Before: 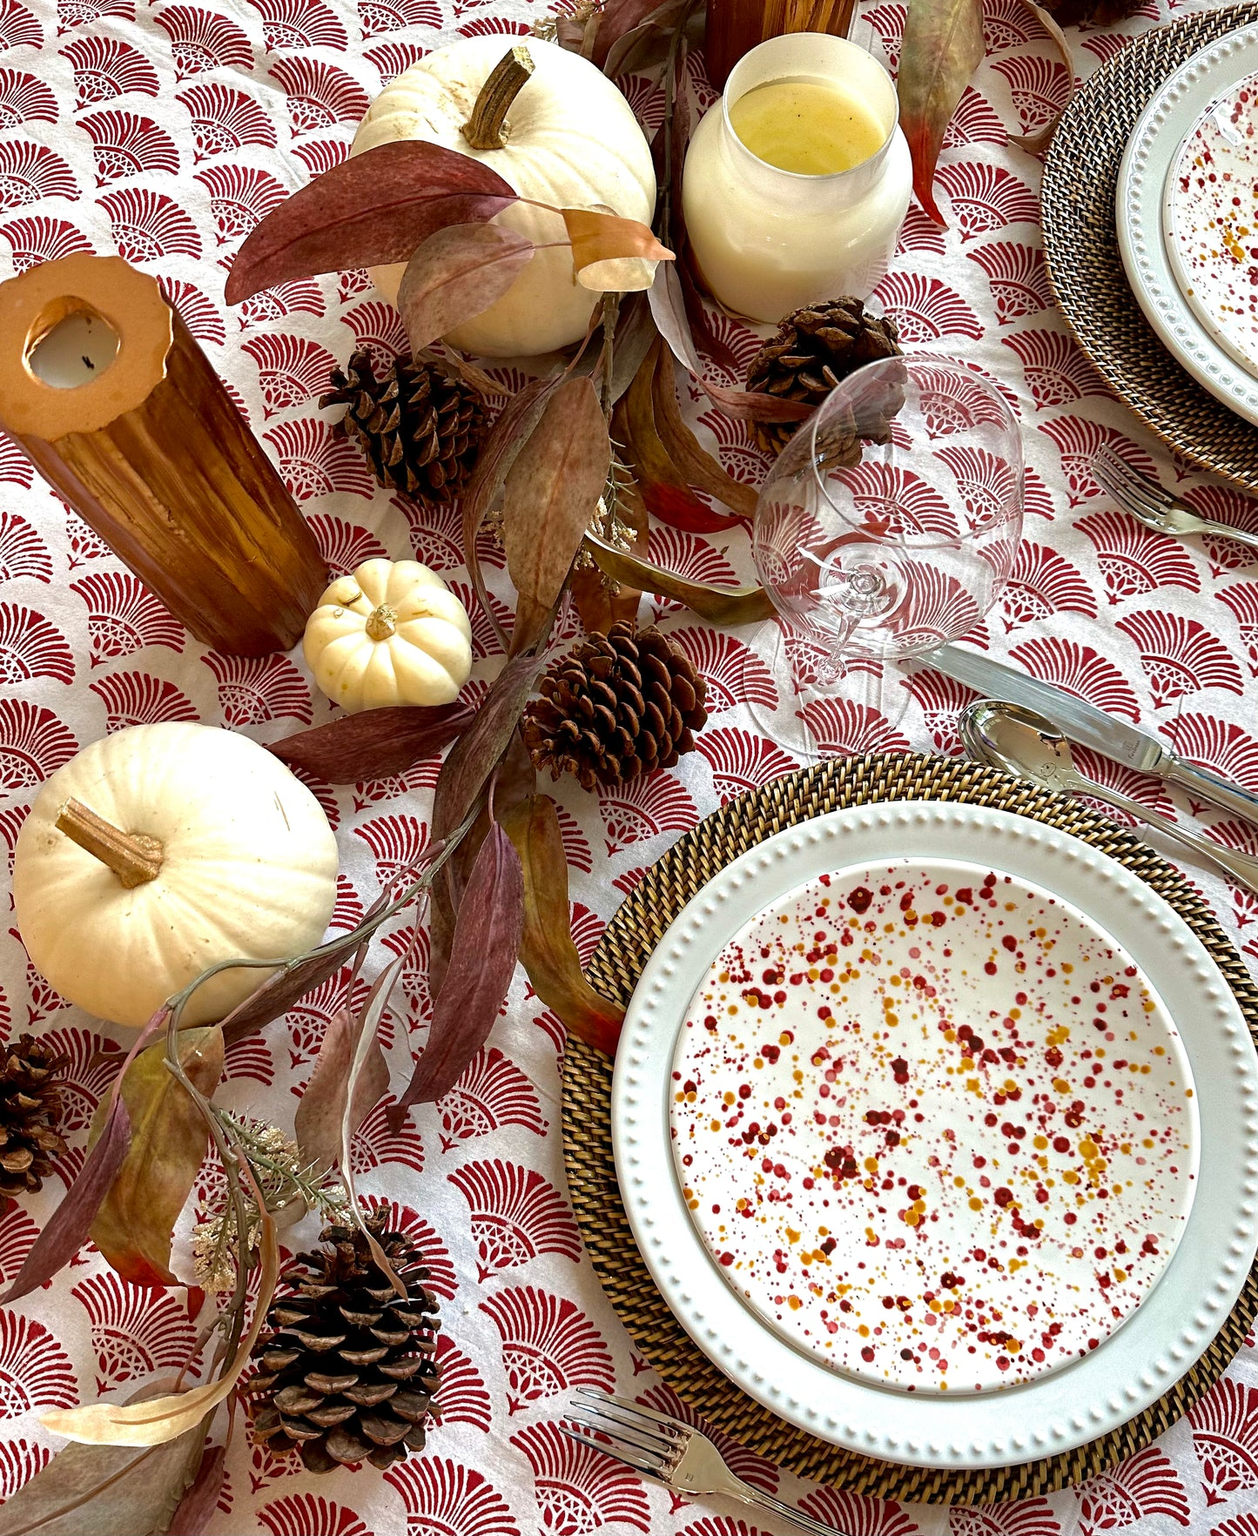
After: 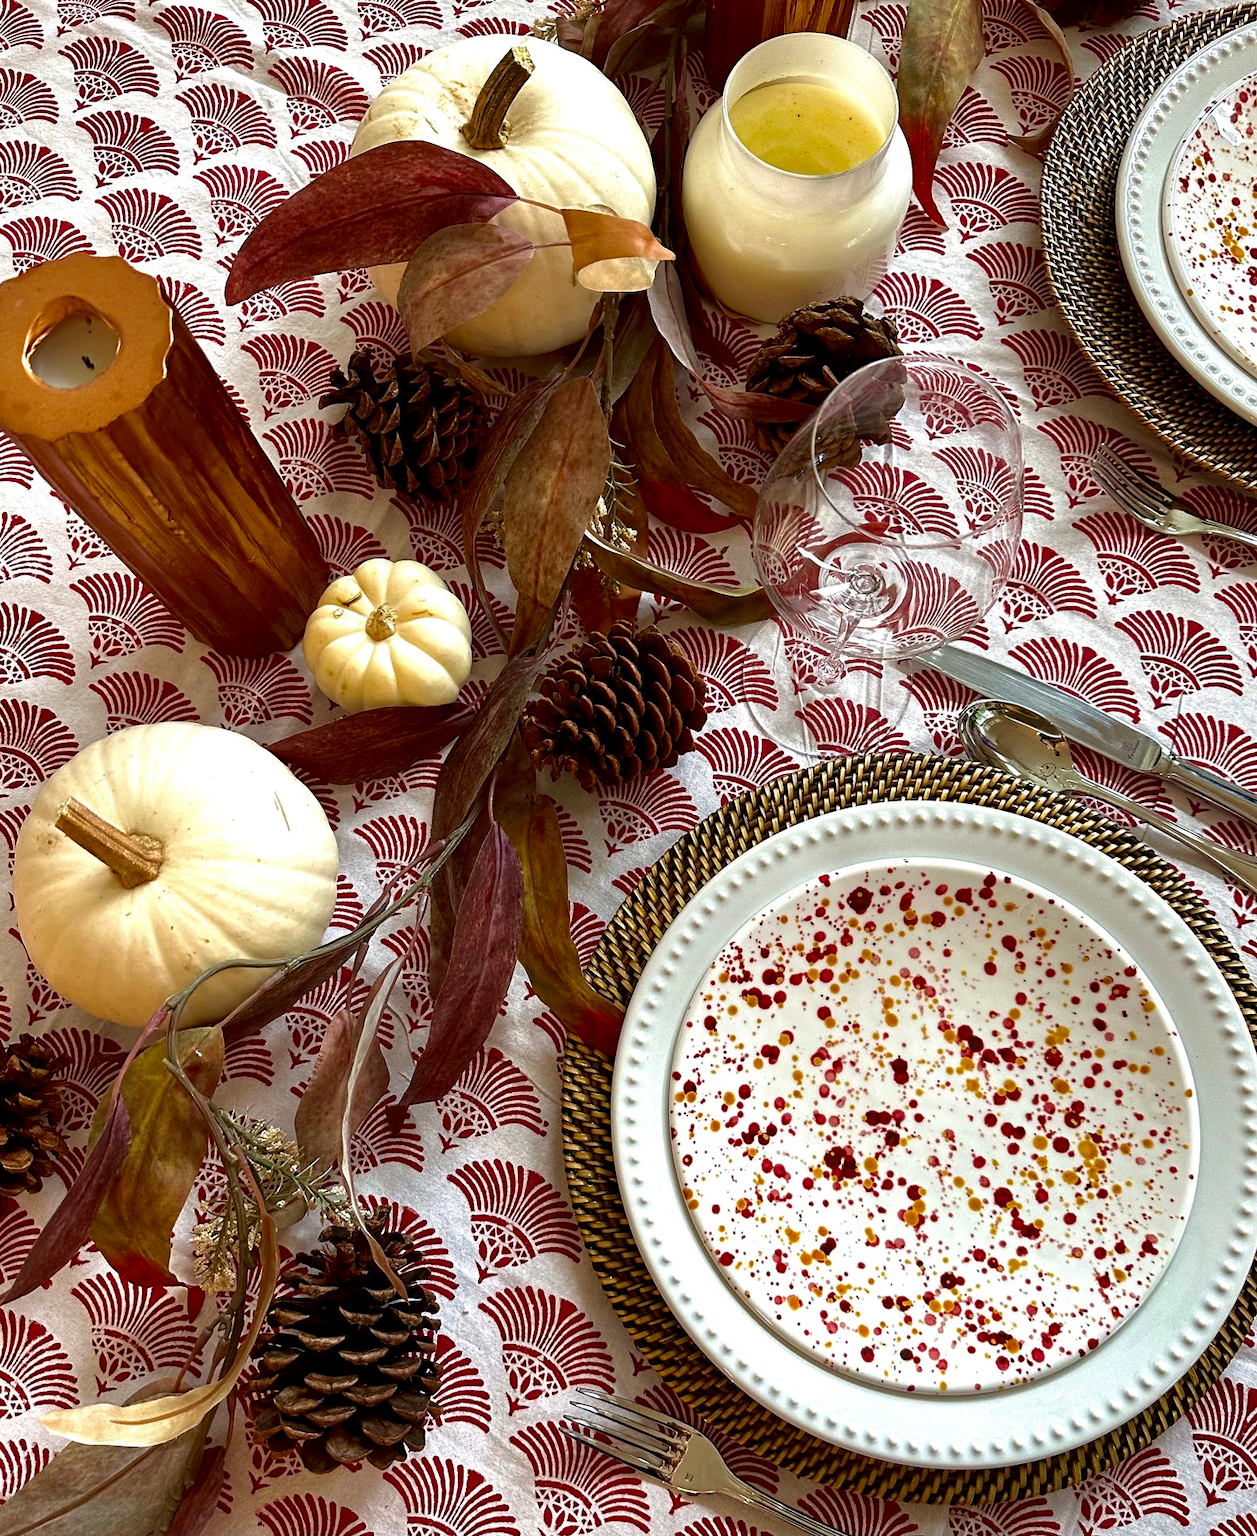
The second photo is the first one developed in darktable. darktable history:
color balance: on, module defaults
contrast brightness saturation: contrast 0.07, brightness -0.14, saturation 0.11
